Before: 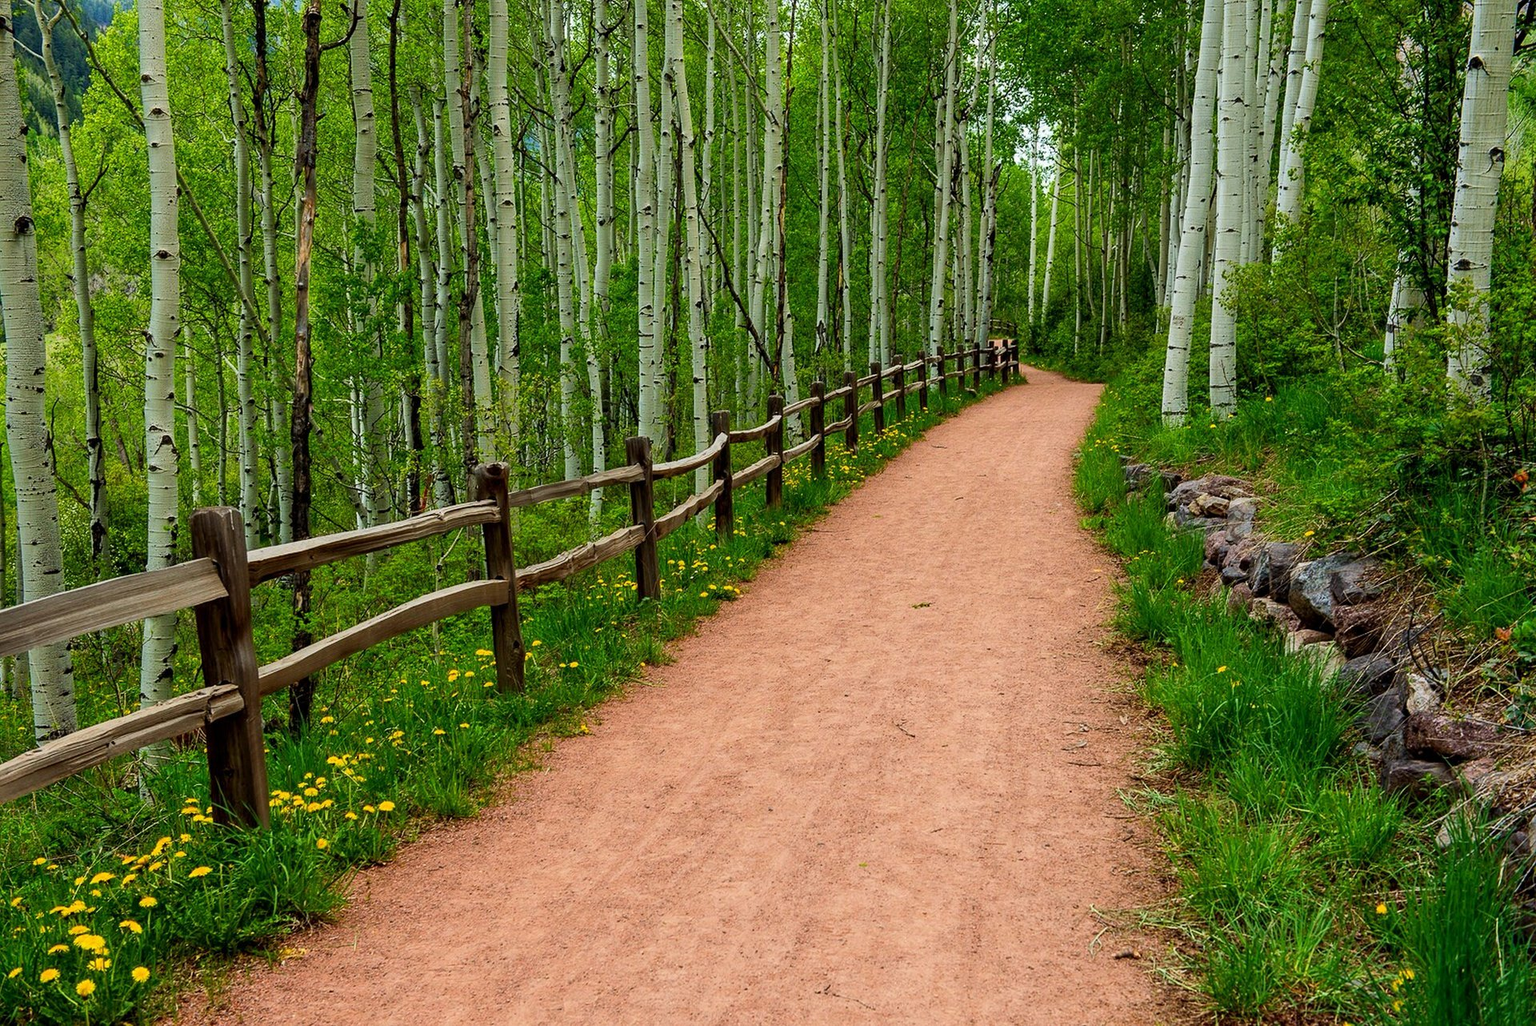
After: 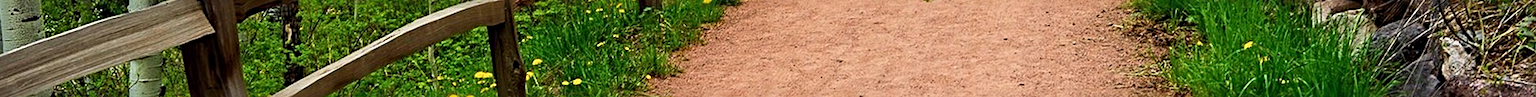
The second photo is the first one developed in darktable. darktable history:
crop and rotate: top 59.084%, bottom 30.916%
sharpen: radius 4
rotate and perspective: rotation -3.52°, crop left 0.036, crop right 0.964, crop top 0.081, crop bottom 0.919
